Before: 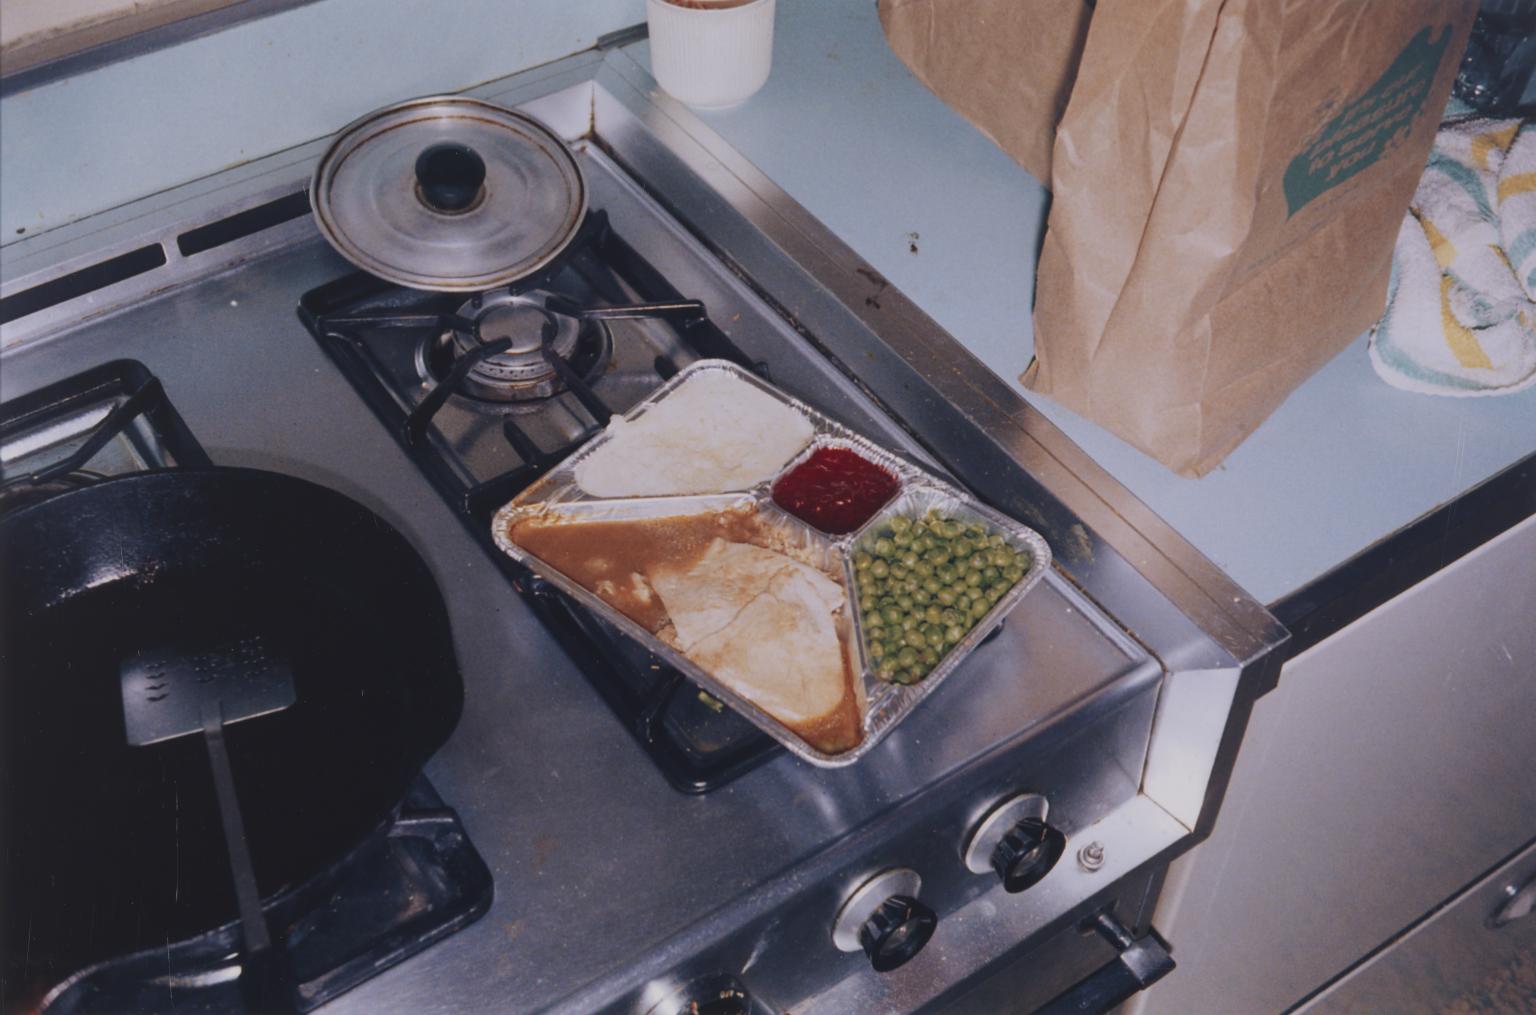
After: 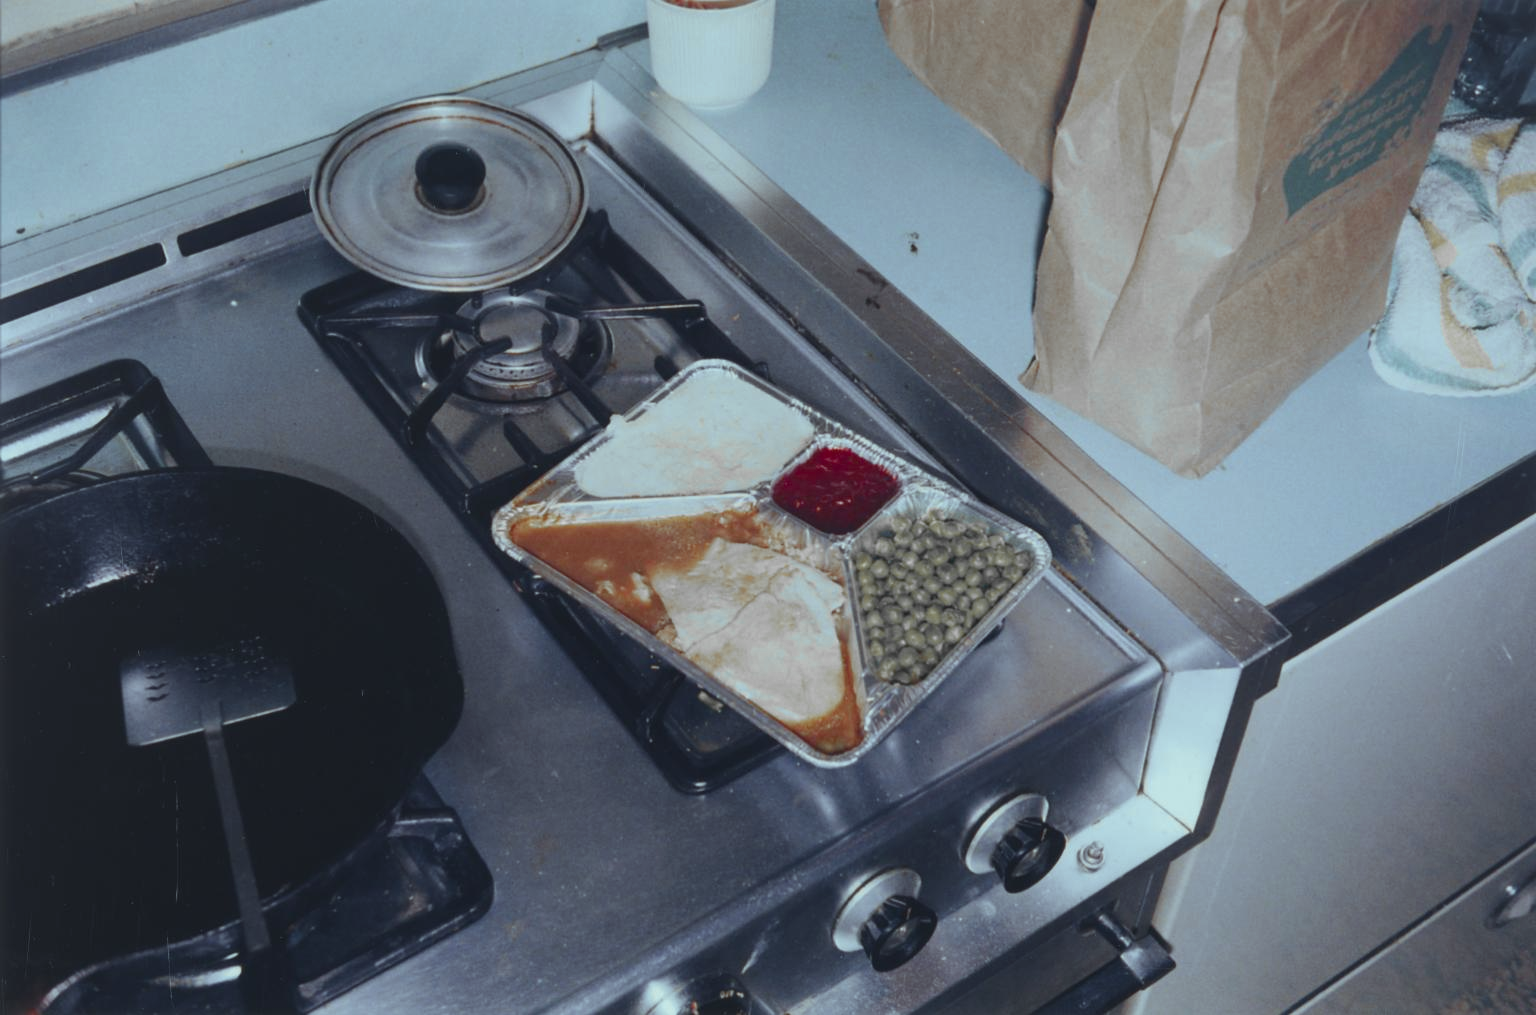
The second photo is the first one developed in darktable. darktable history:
color zones: curves: ch1 [(0, 0.679) (0.143, 0.647) (0.286, 0.261) (0.378, -0.011) (0.571, 0.396) (0.714, 0.399) (0.857, 0.406) (1, 0.679)]
color balance: mode lift, gamma, gain (sRGB), lift [0.997, 0.979, 1.021, 1.011], gamma [1, 1.084, 0.916, 0.998], gain [1, 0.87, 1.13, 1.101], contrast 4.55%, contrast fulcrum 38.24%, output saturation 104.09%
